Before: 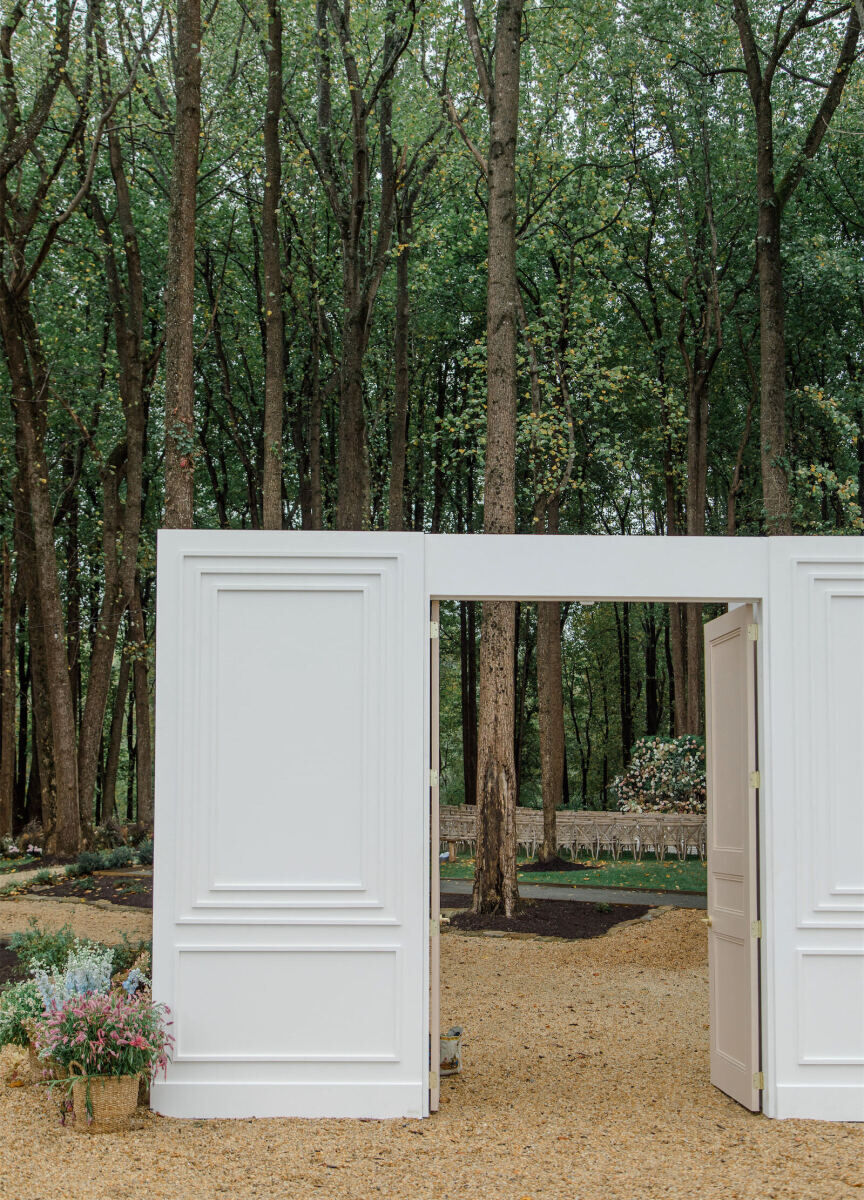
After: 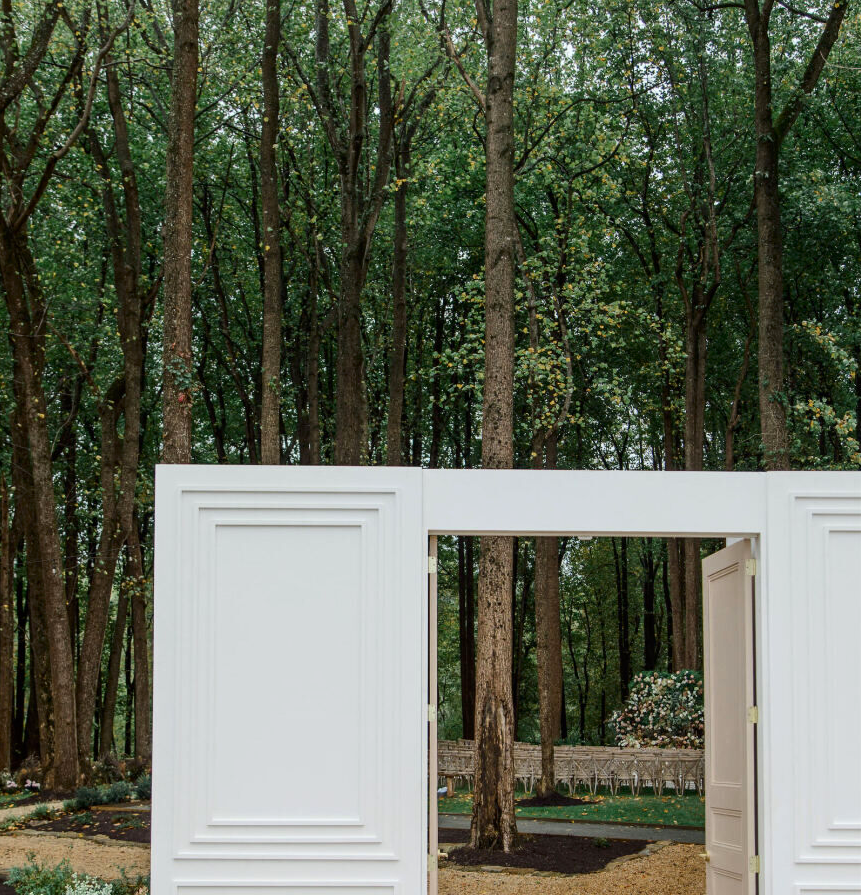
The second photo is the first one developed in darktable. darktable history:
crop: left 0.267%, top 5.47%, bottom 19.881%
contrast brightness saturation: contrast 0.15, brightness -0.012, saturation 0.098
